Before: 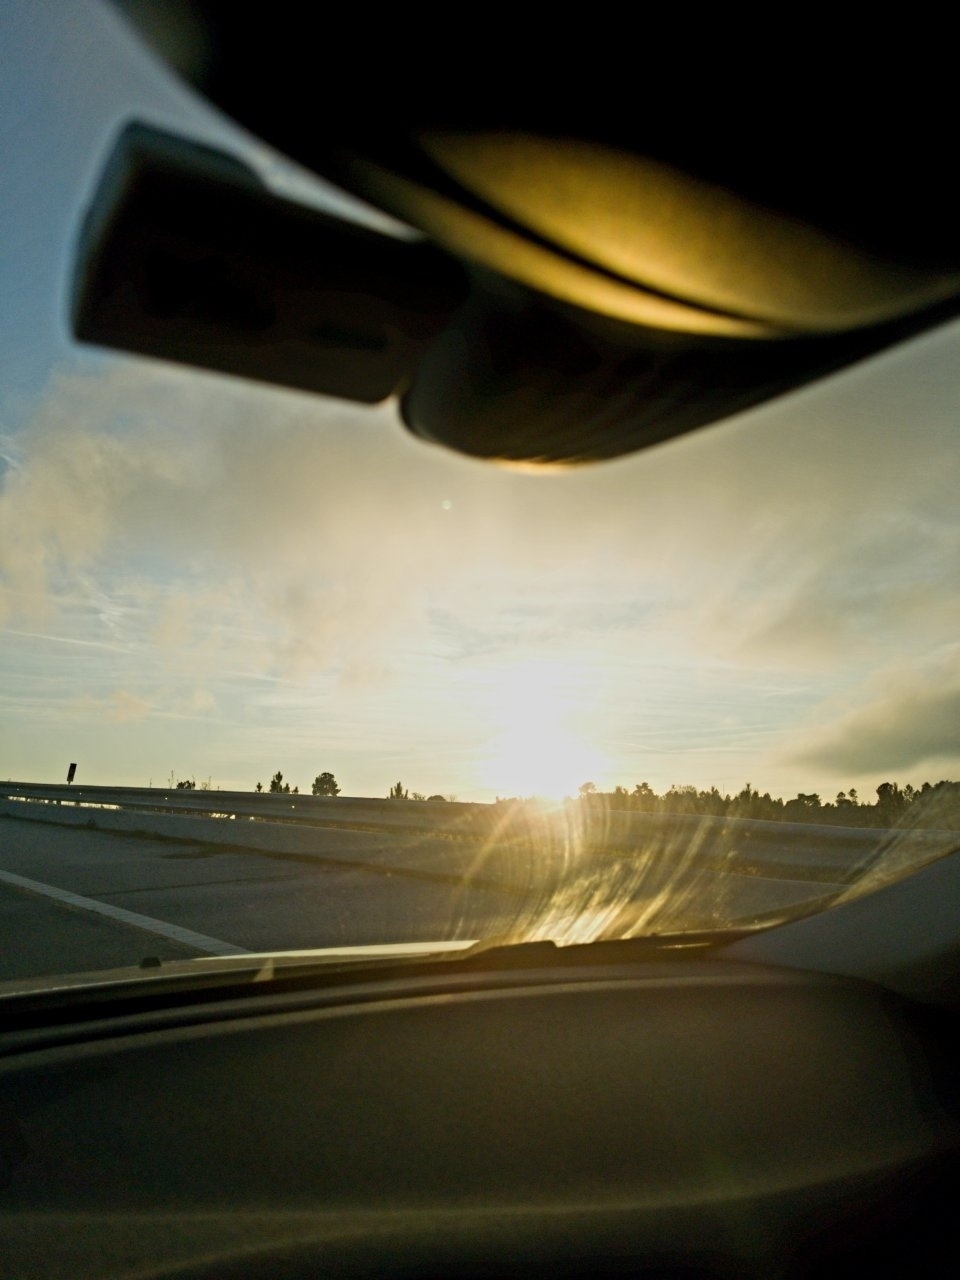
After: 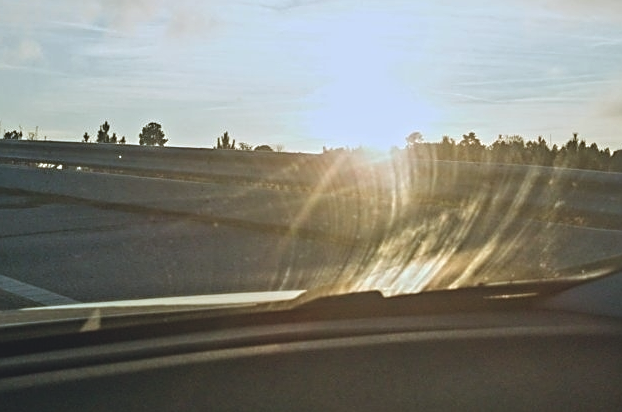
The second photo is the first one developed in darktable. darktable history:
exposure: black level correction -0.016, compensate highlight preservation false
sharpen: on, module defaults
crop: left 18.049%, top 50.856%, right 17.094%, bottom 16.931%
local contrast: on, module defaults
base curve: preserve colors none
tone equalizer: edges refinement/feathering 500, mask exposure compensation -1.57 EV, preserve details no
color correction: highlights a* -2.25, highlights b* -18.31
